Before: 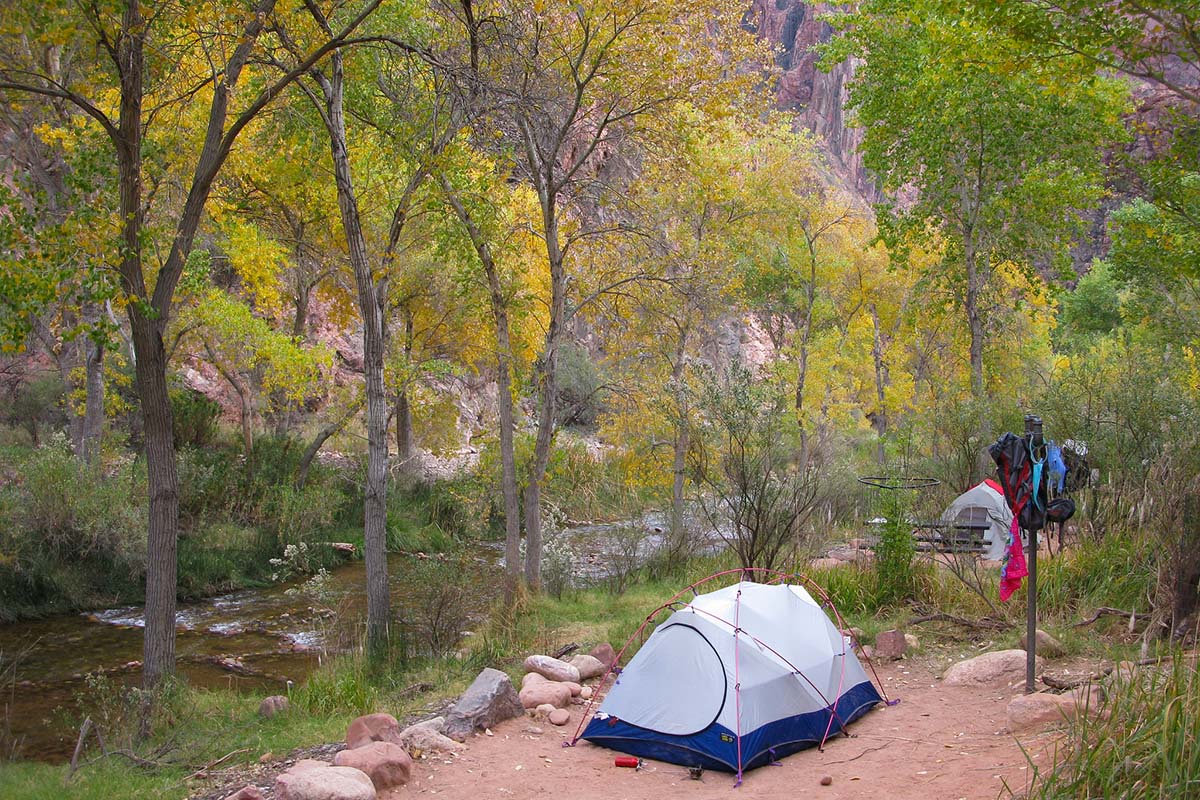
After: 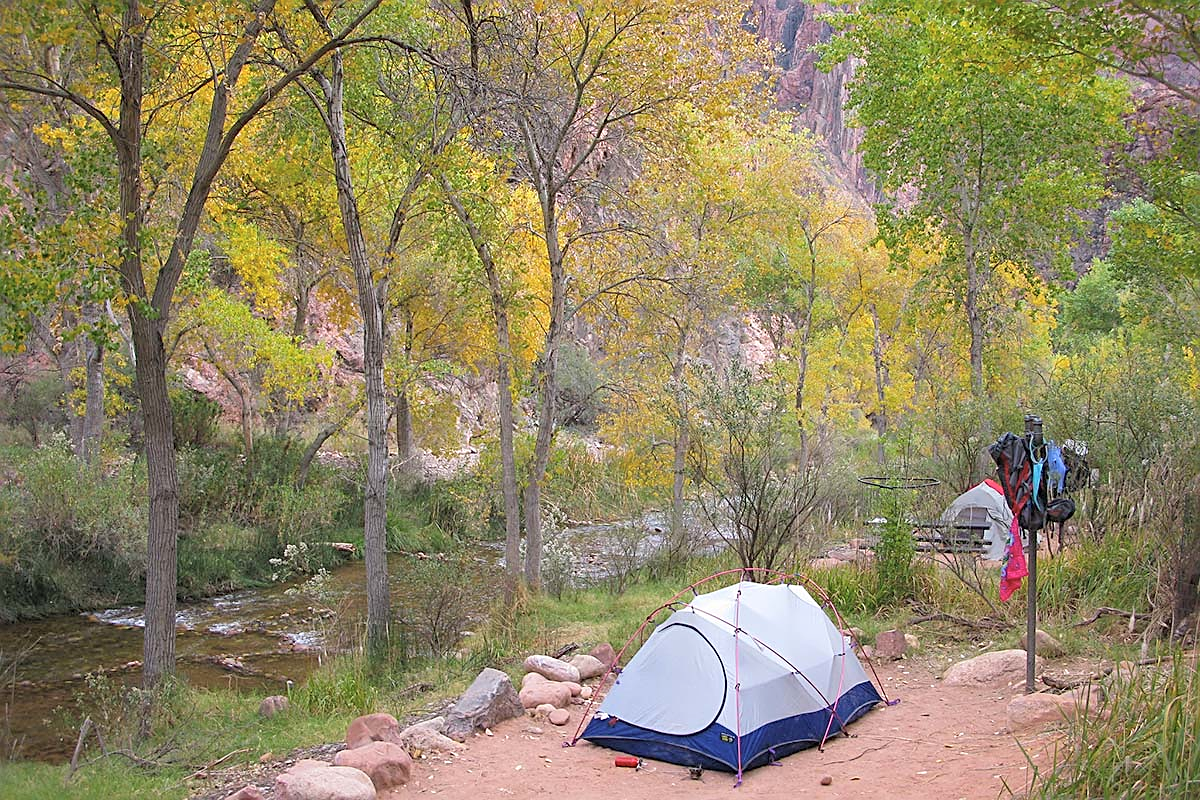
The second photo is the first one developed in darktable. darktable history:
sharpen: amount 0.6
contrast brightness saturation: brightness 0.15
